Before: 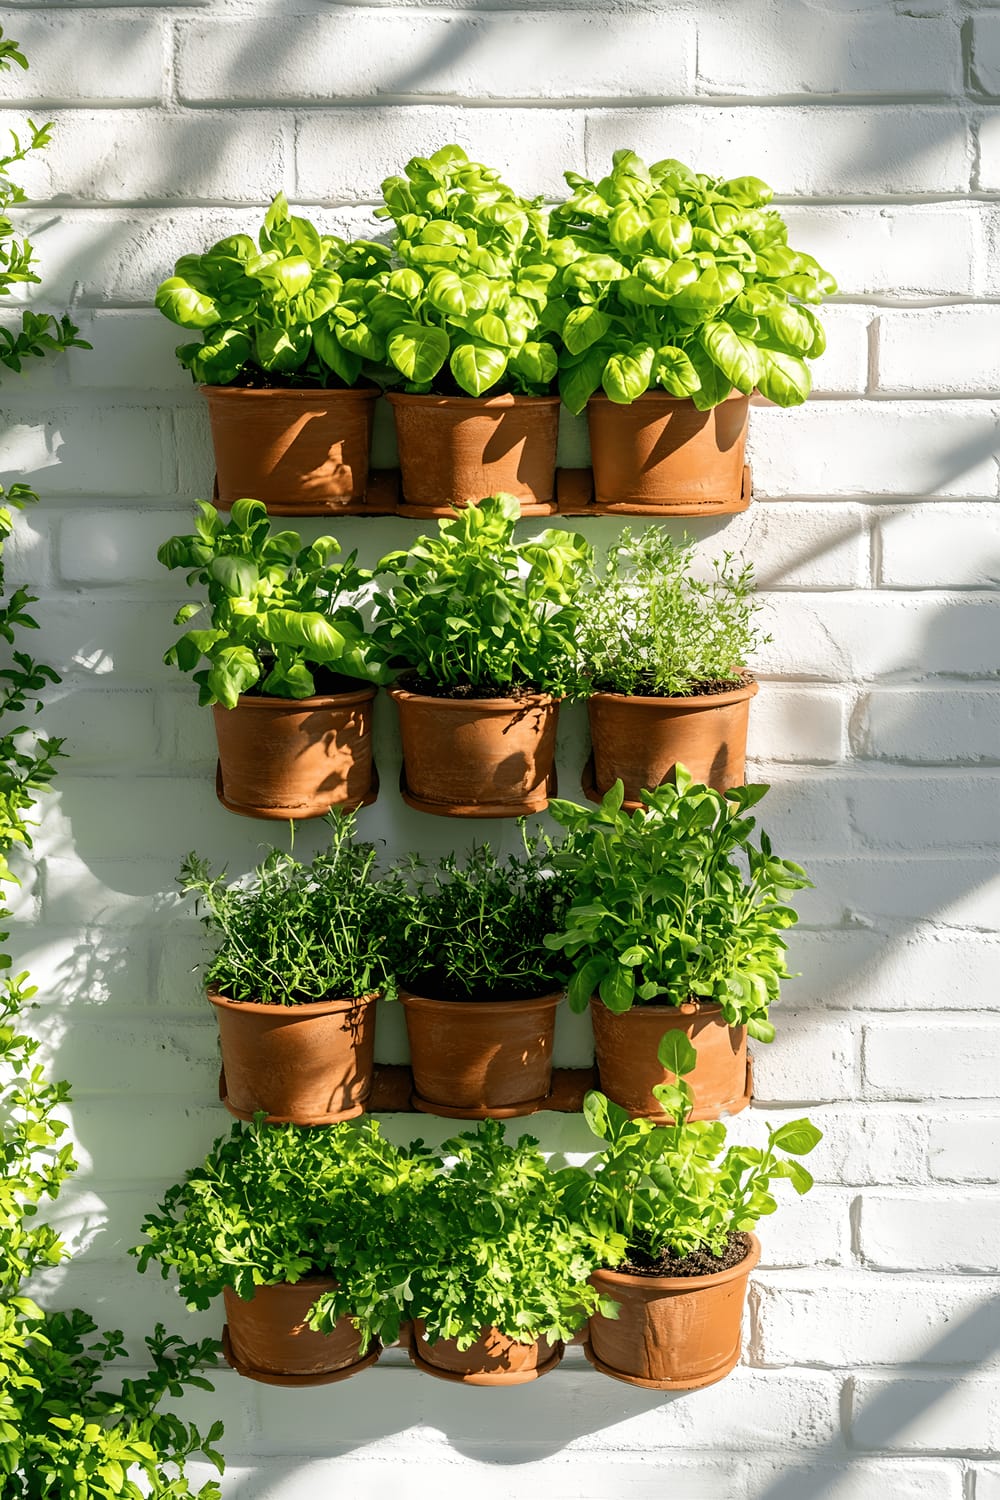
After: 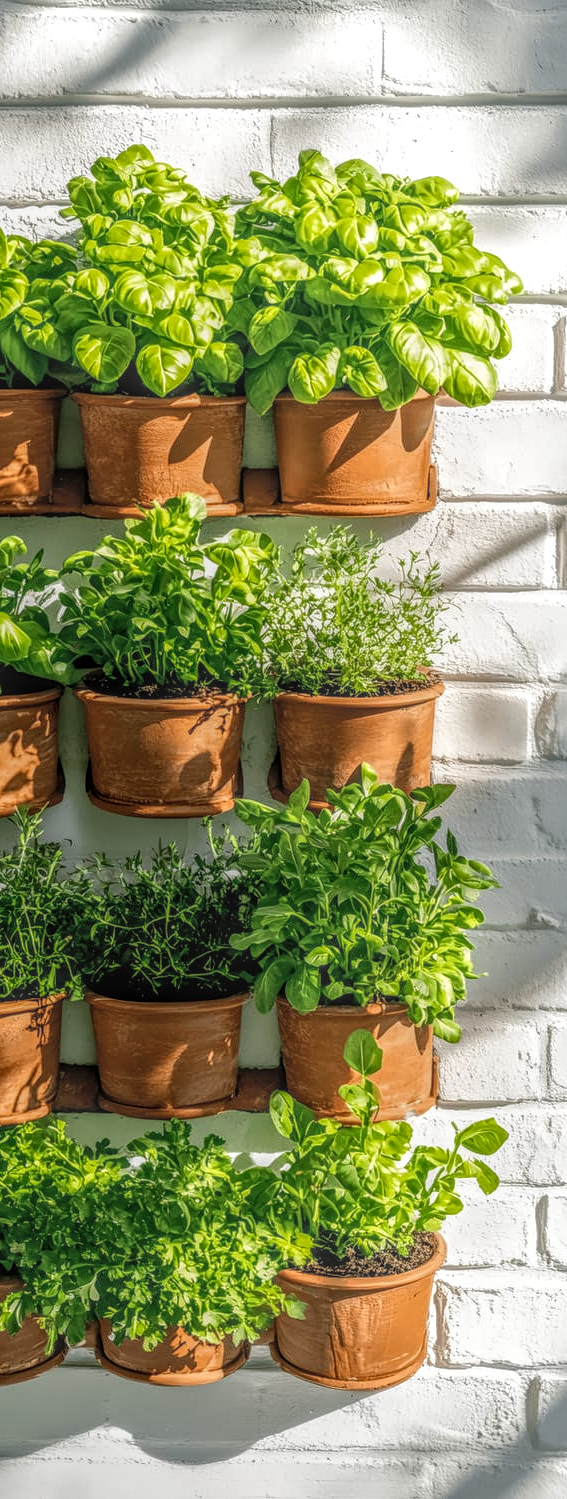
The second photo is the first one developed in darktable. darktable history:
crop: left 31.419%, top 0.008%, right 11.87%
local contrast: highlights 3%, shadows 3%, detail 200%, midtone range 0.247
